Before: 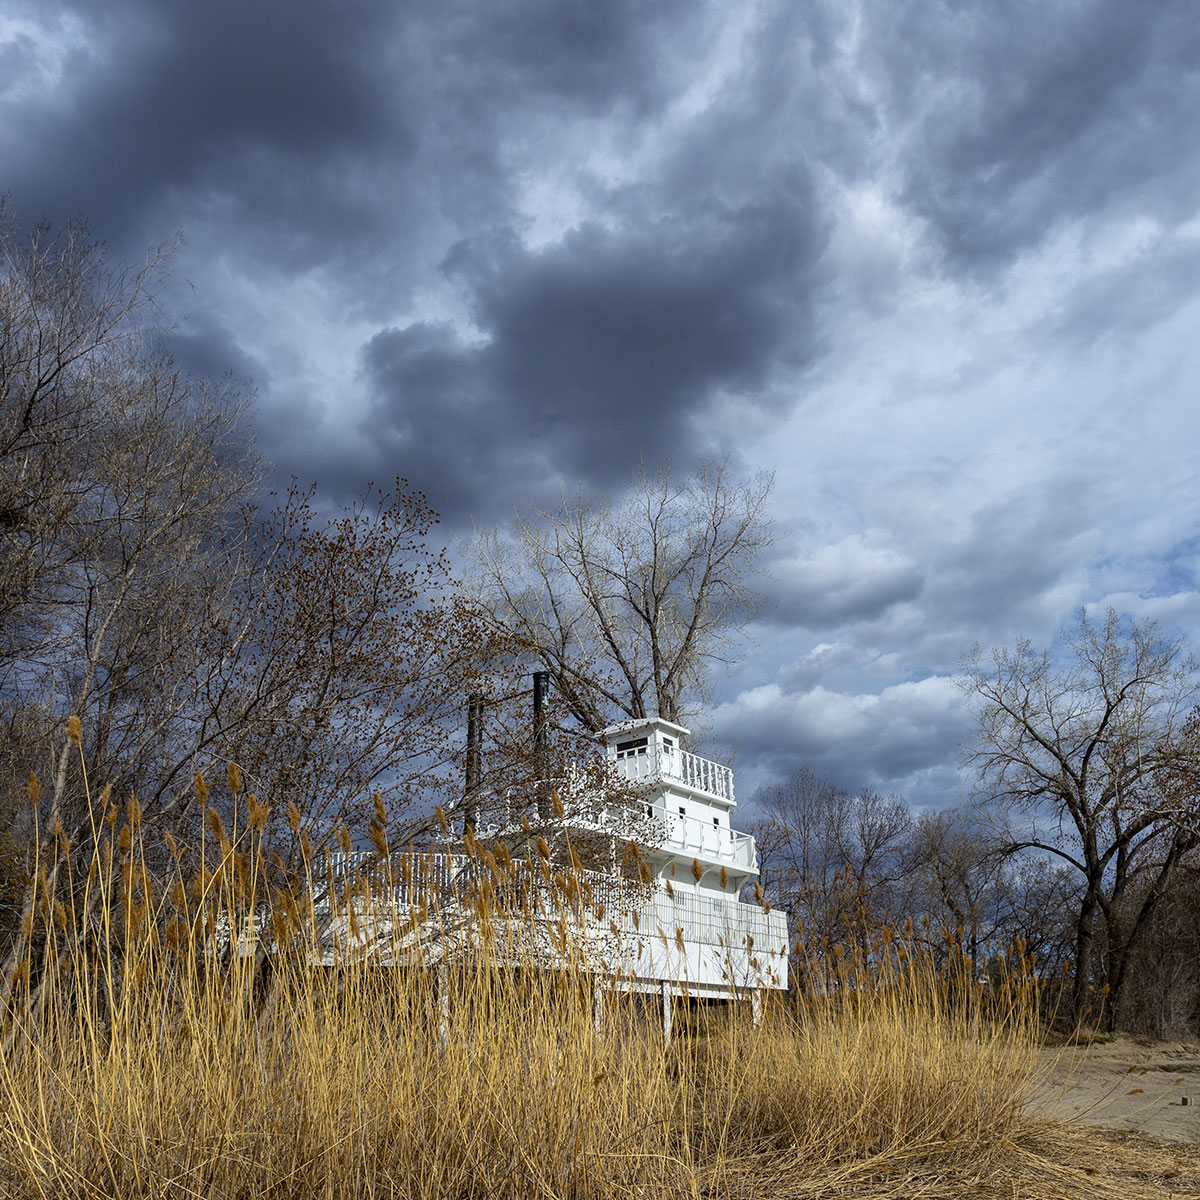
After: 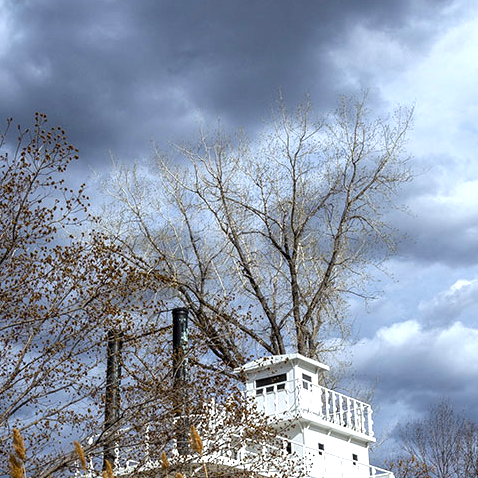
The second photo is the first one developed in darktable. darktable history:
exposure: exposure 0.637 EV, compensate highlight preservation false
local contrast: highlights 102%, shadows 101%, detail 119%, midtone range 0.2
crop: left 30.113%, top 30.354%, right 30.006%, bottom 29.756%
